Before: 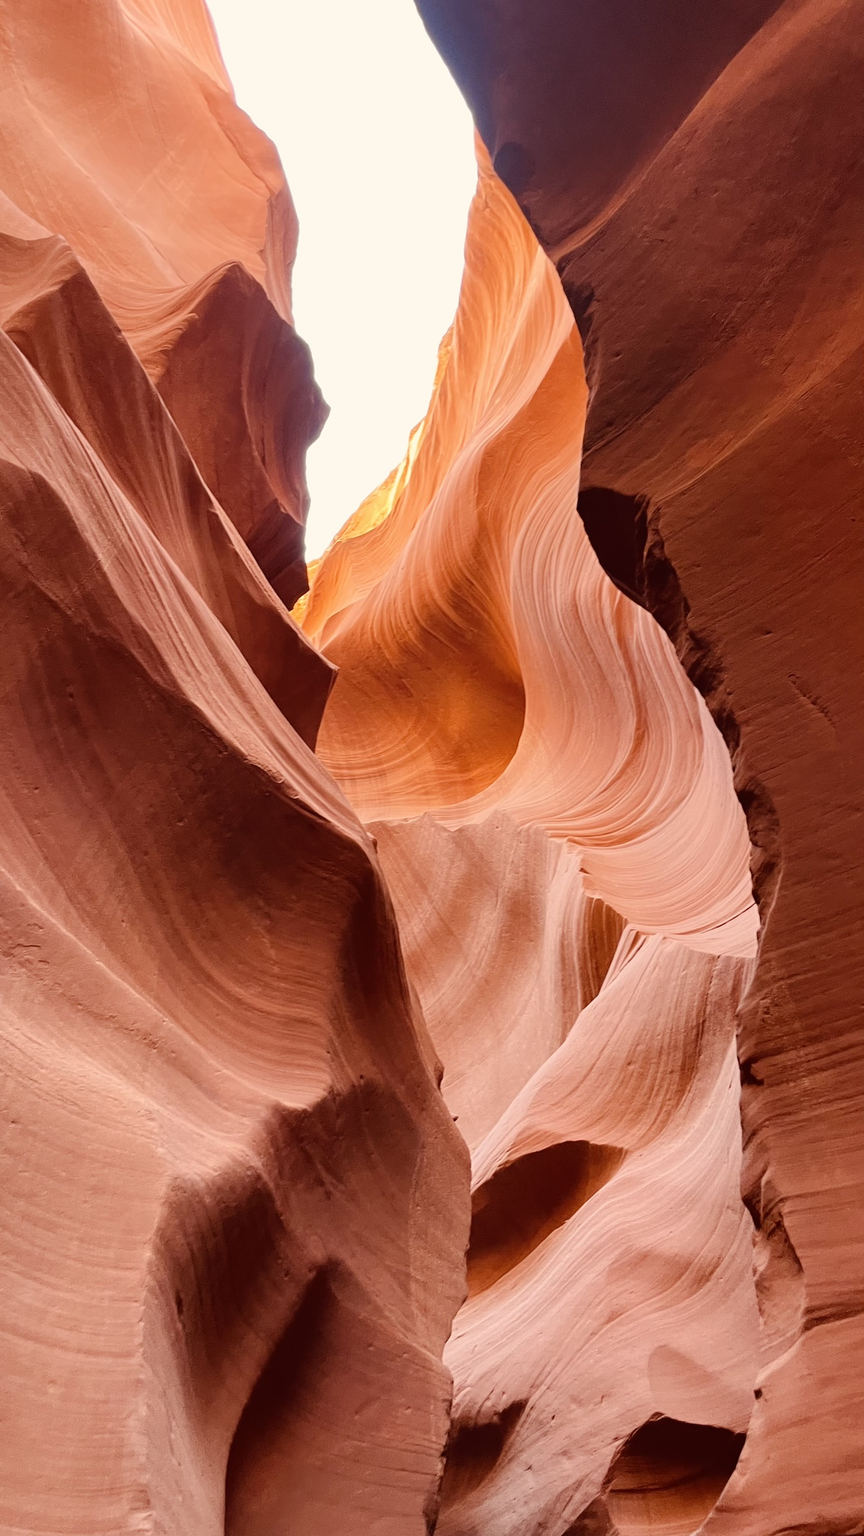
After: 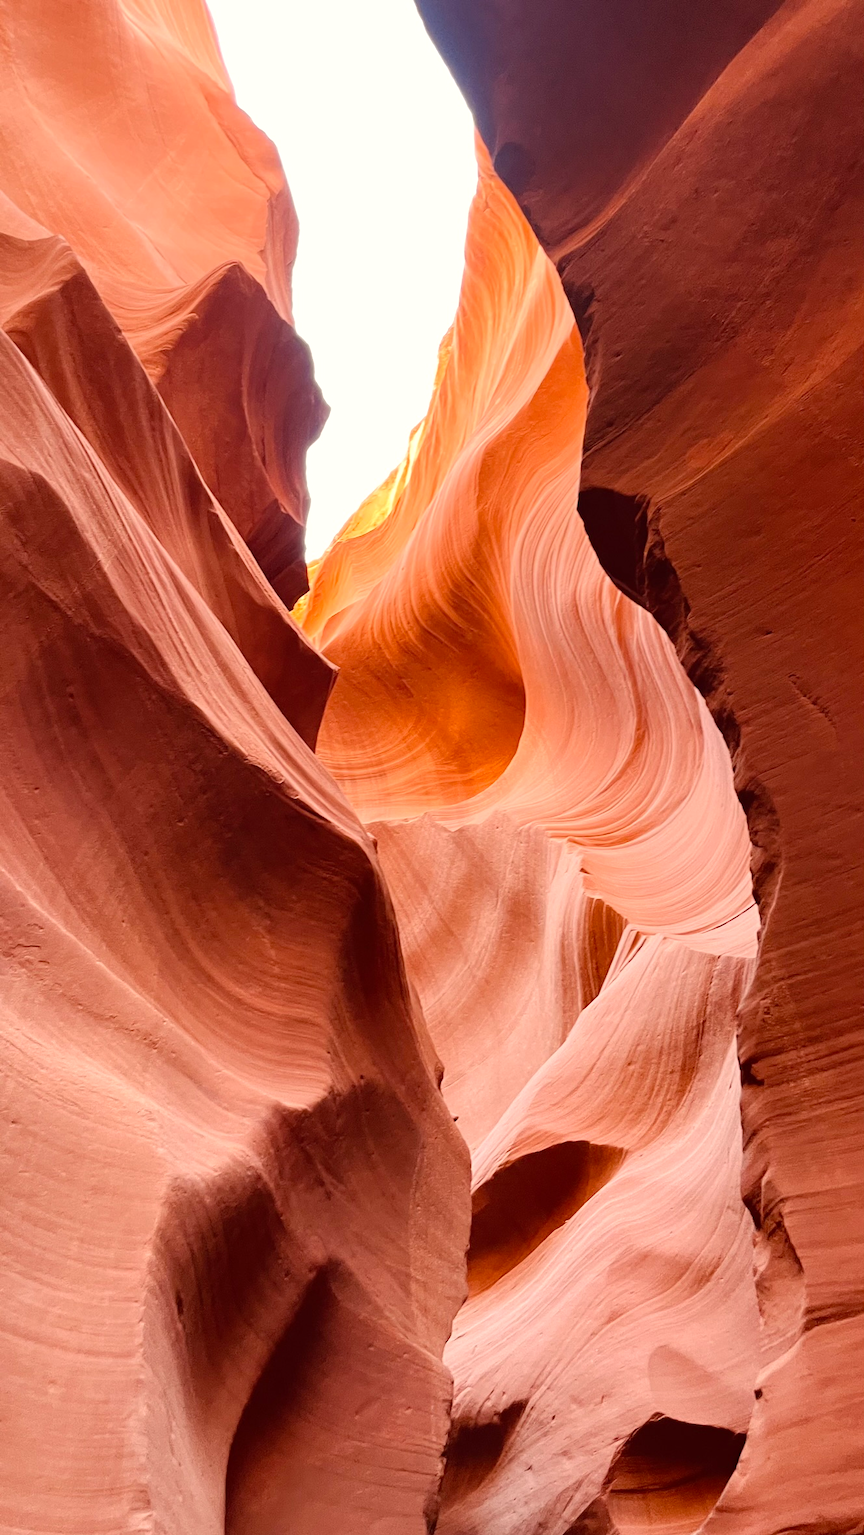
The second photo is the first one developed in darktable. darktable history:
exposure: exposure 0.188 EV, compensate exposure bias true, compensate highlight preservation false
